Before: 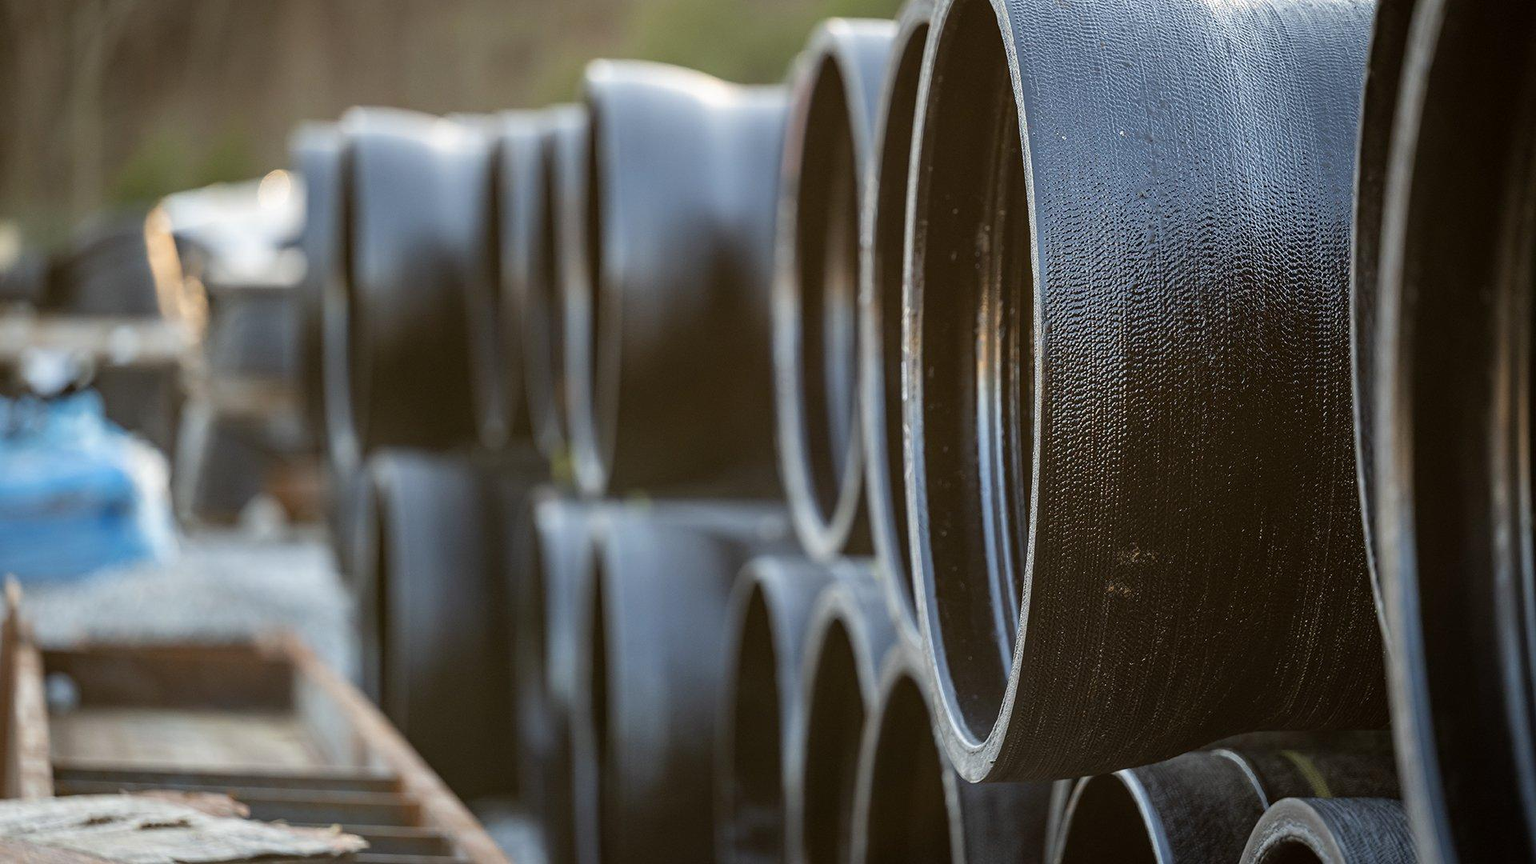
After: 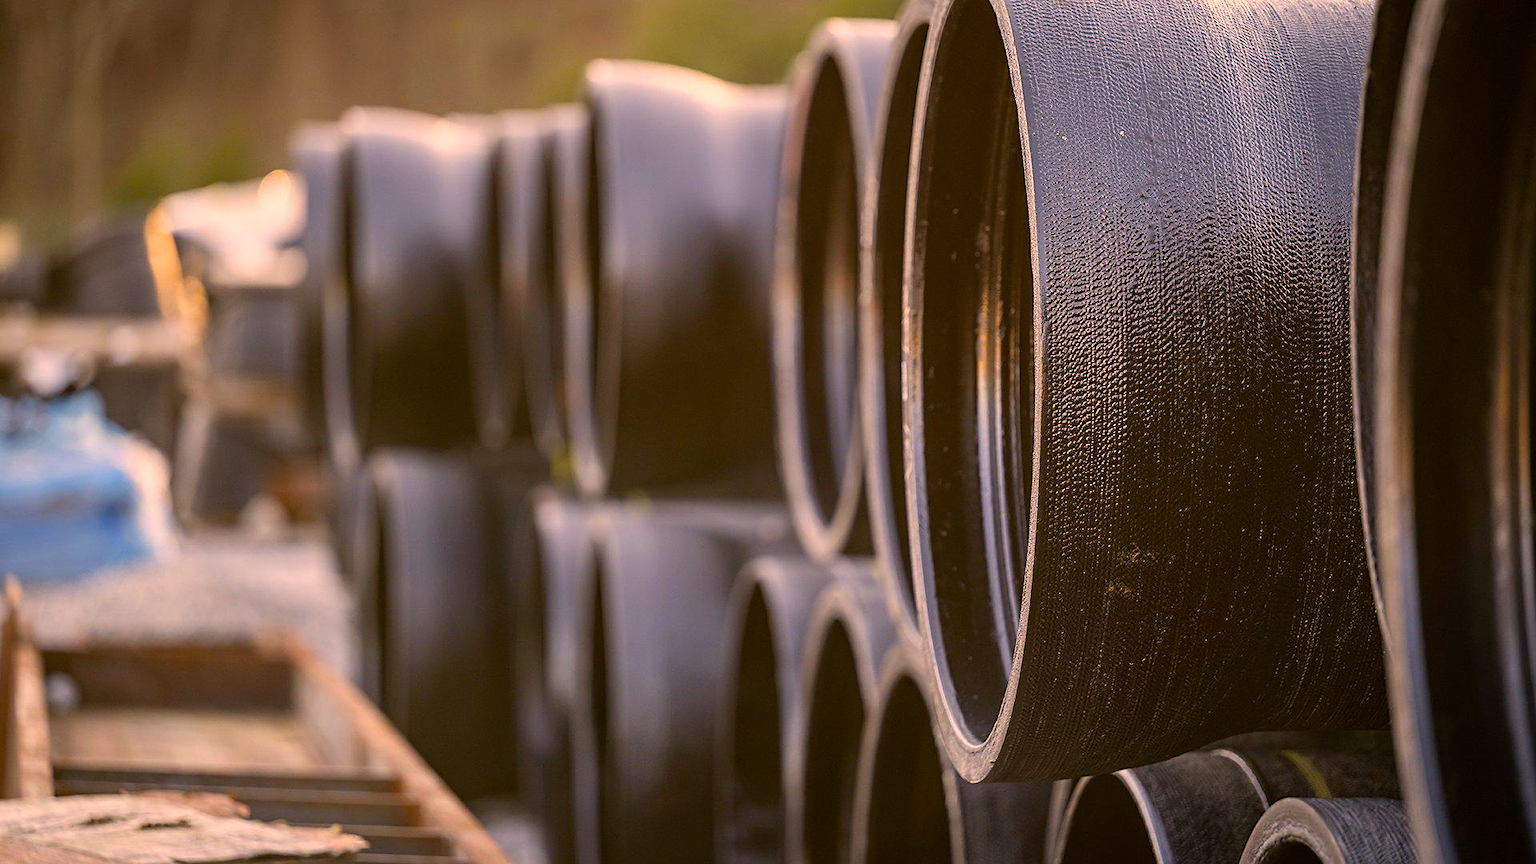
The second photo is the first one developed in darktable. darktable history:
color correction: highlights a* 22.44, highlights b* 21.66
sharpen: amount 0.21
color balance rgb: perceptual saturation grading › global saturation 30.678%
